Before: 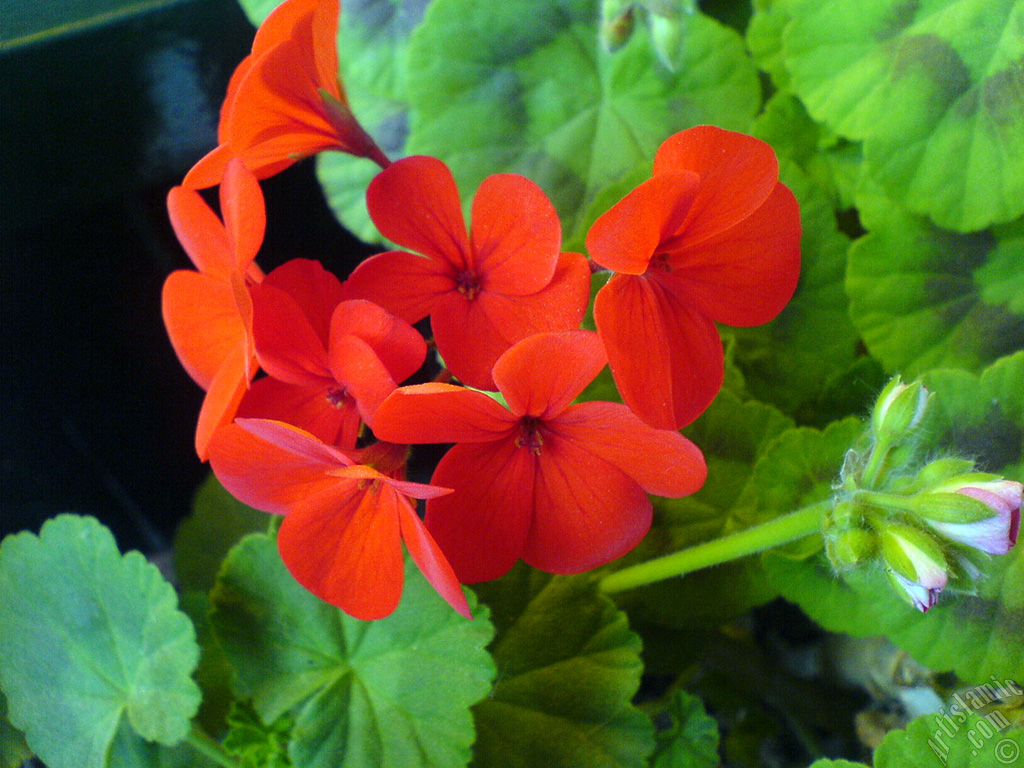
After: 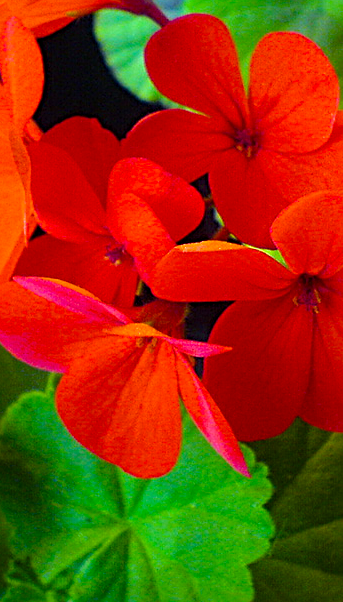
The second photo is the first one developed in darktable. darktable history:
crop and rotate: left 21.77%, top 18.528%, right 44.676%, bottom 2.997%
color balance rgb: linear chroma grading › global chroma 15%, perceptual saturation grading › global saturation 30%
sharpen: radius 3.119
